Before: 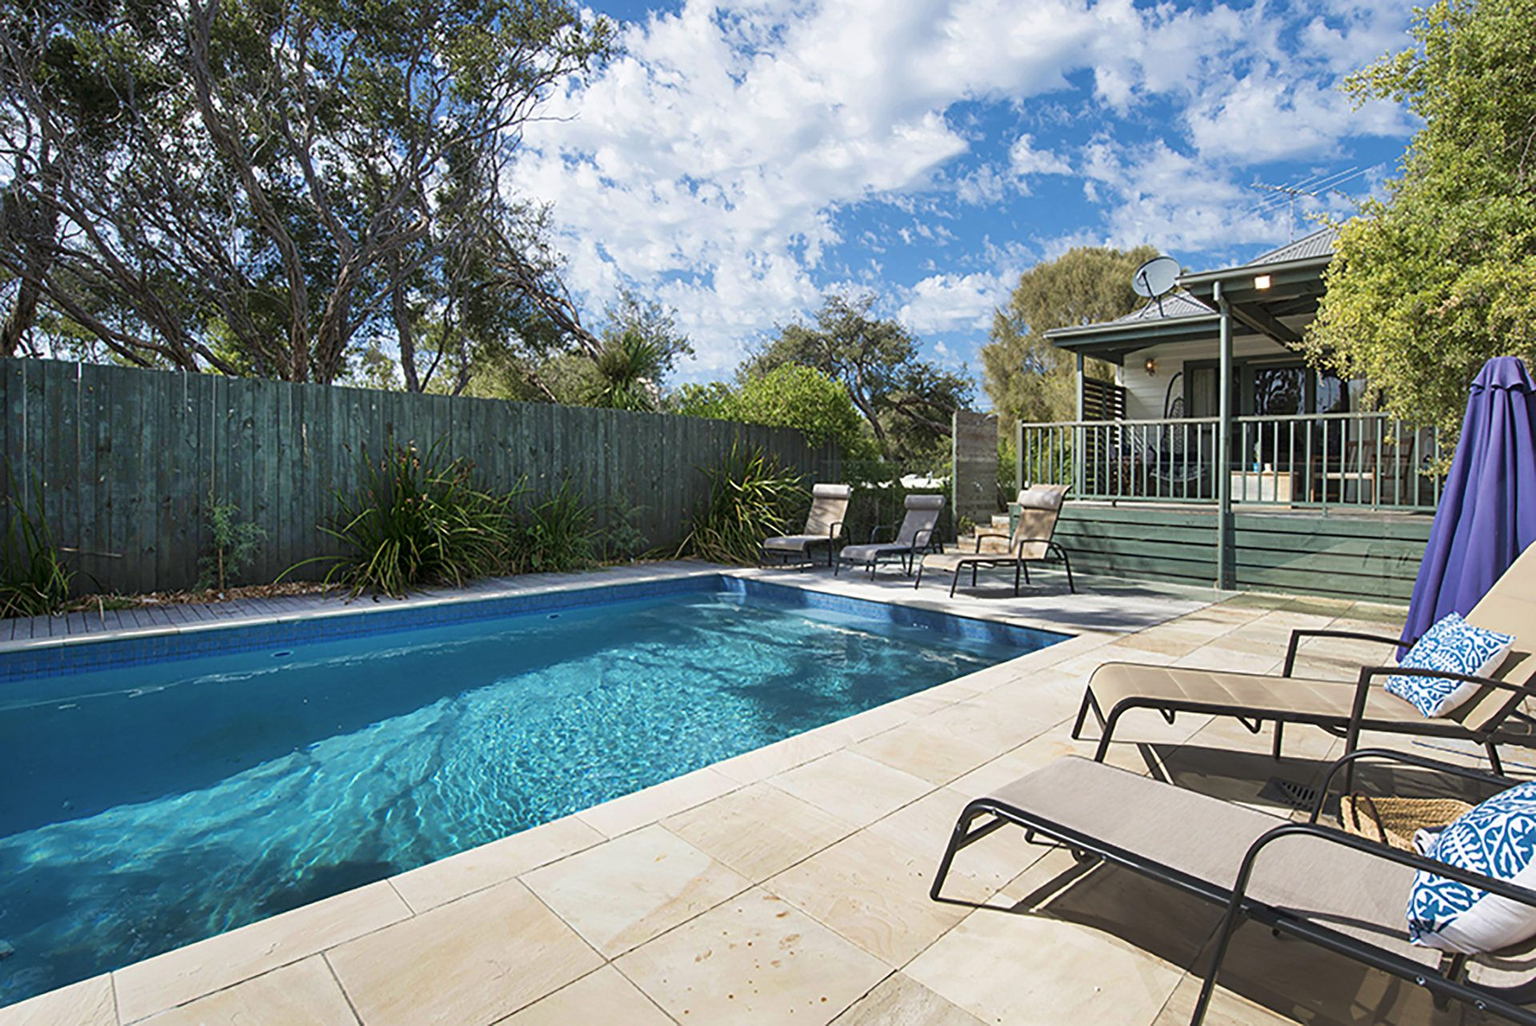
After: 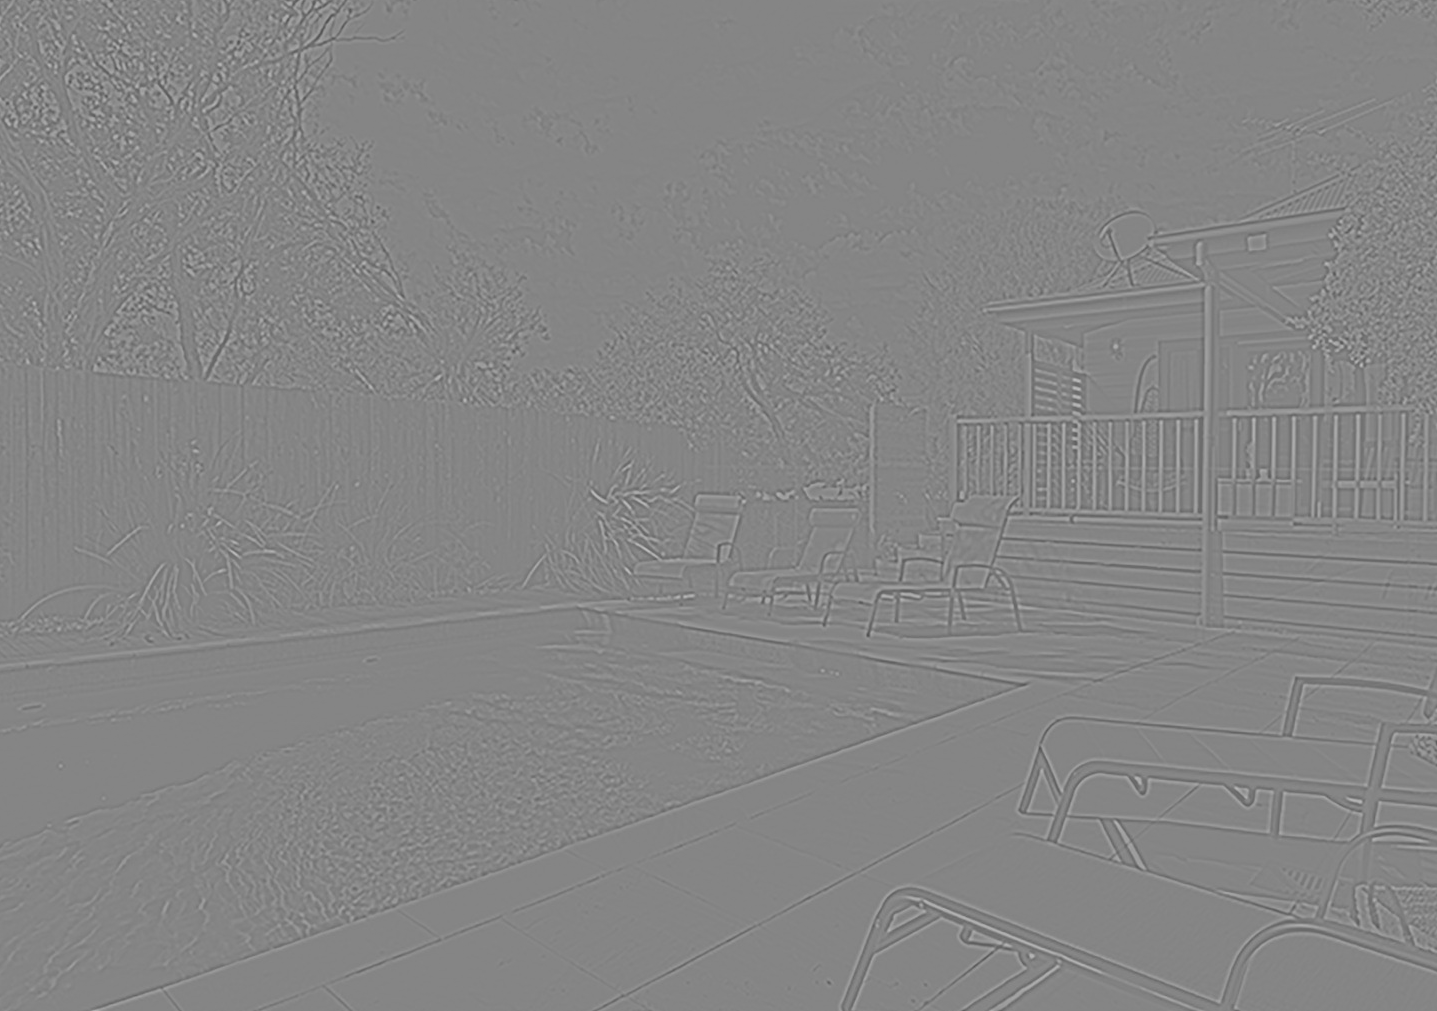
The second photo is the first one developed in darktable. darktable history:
crop: left 16.768%, top 8.653%, right 8.362%, bottom 12.485%
highpass: sharpness 5.84%, contrast boost 8.44%
color balance rgb: perceptual saturation grading › global saturation 25%, perceptual saturation grading › highlights -50%, perceptual saturation grading › shadows 30%, perceptual brilliance grading › global brilliance 12%, global vibrance 20%
haze removal: strength 0.02, distance 0.25, compatibility mode true, adaptive false
